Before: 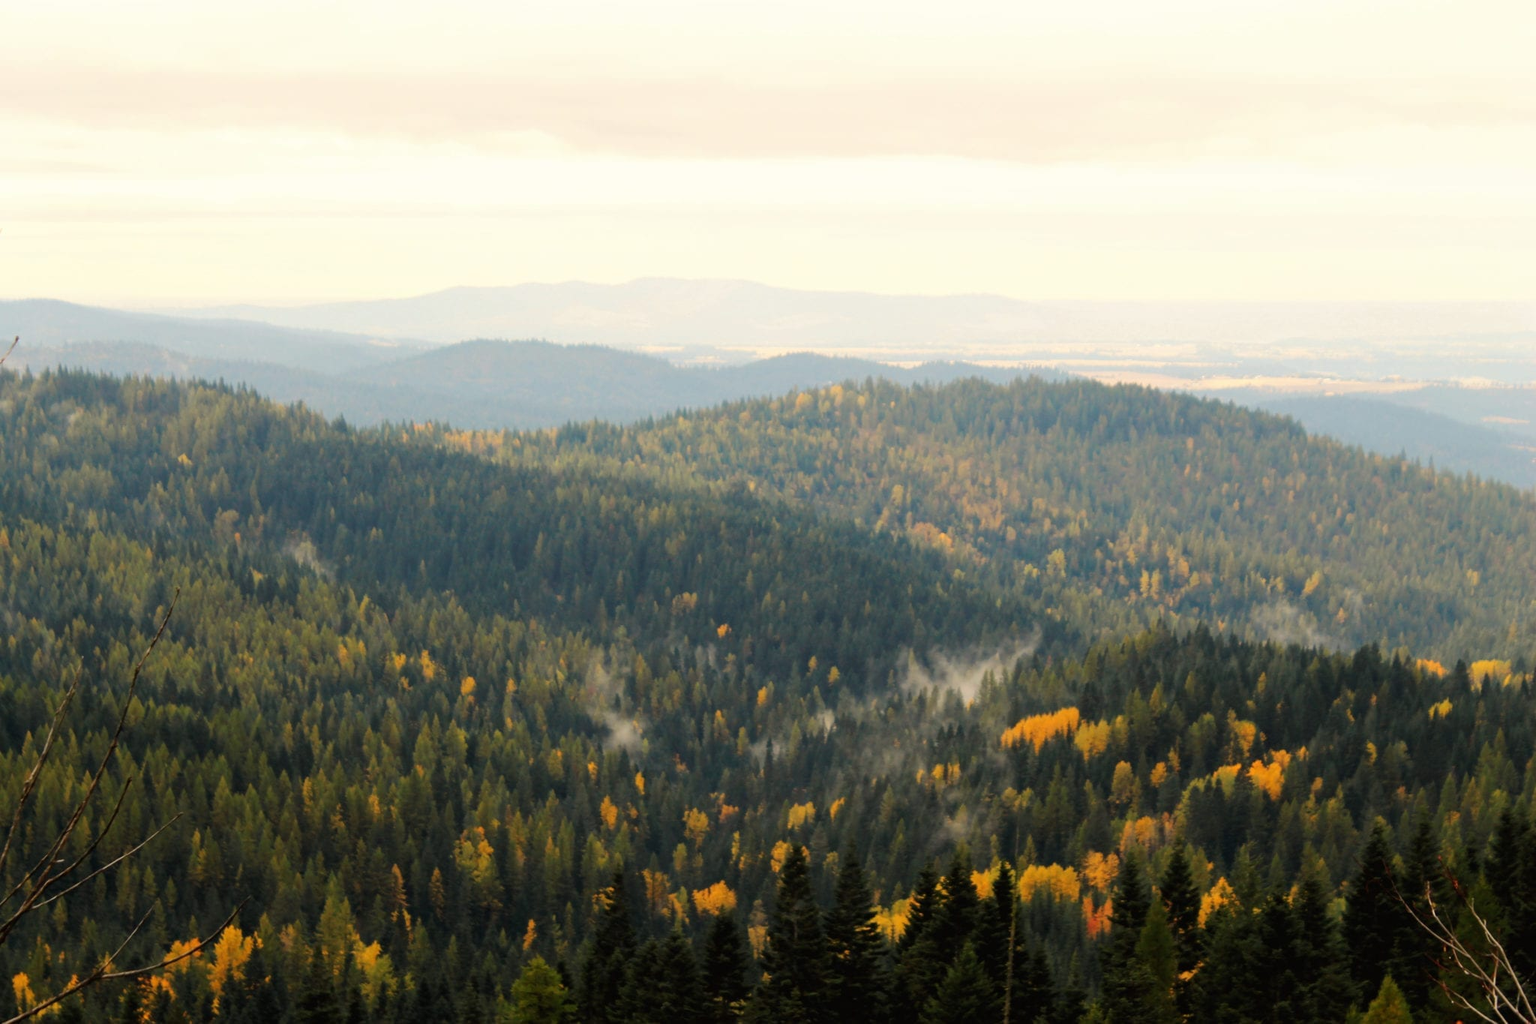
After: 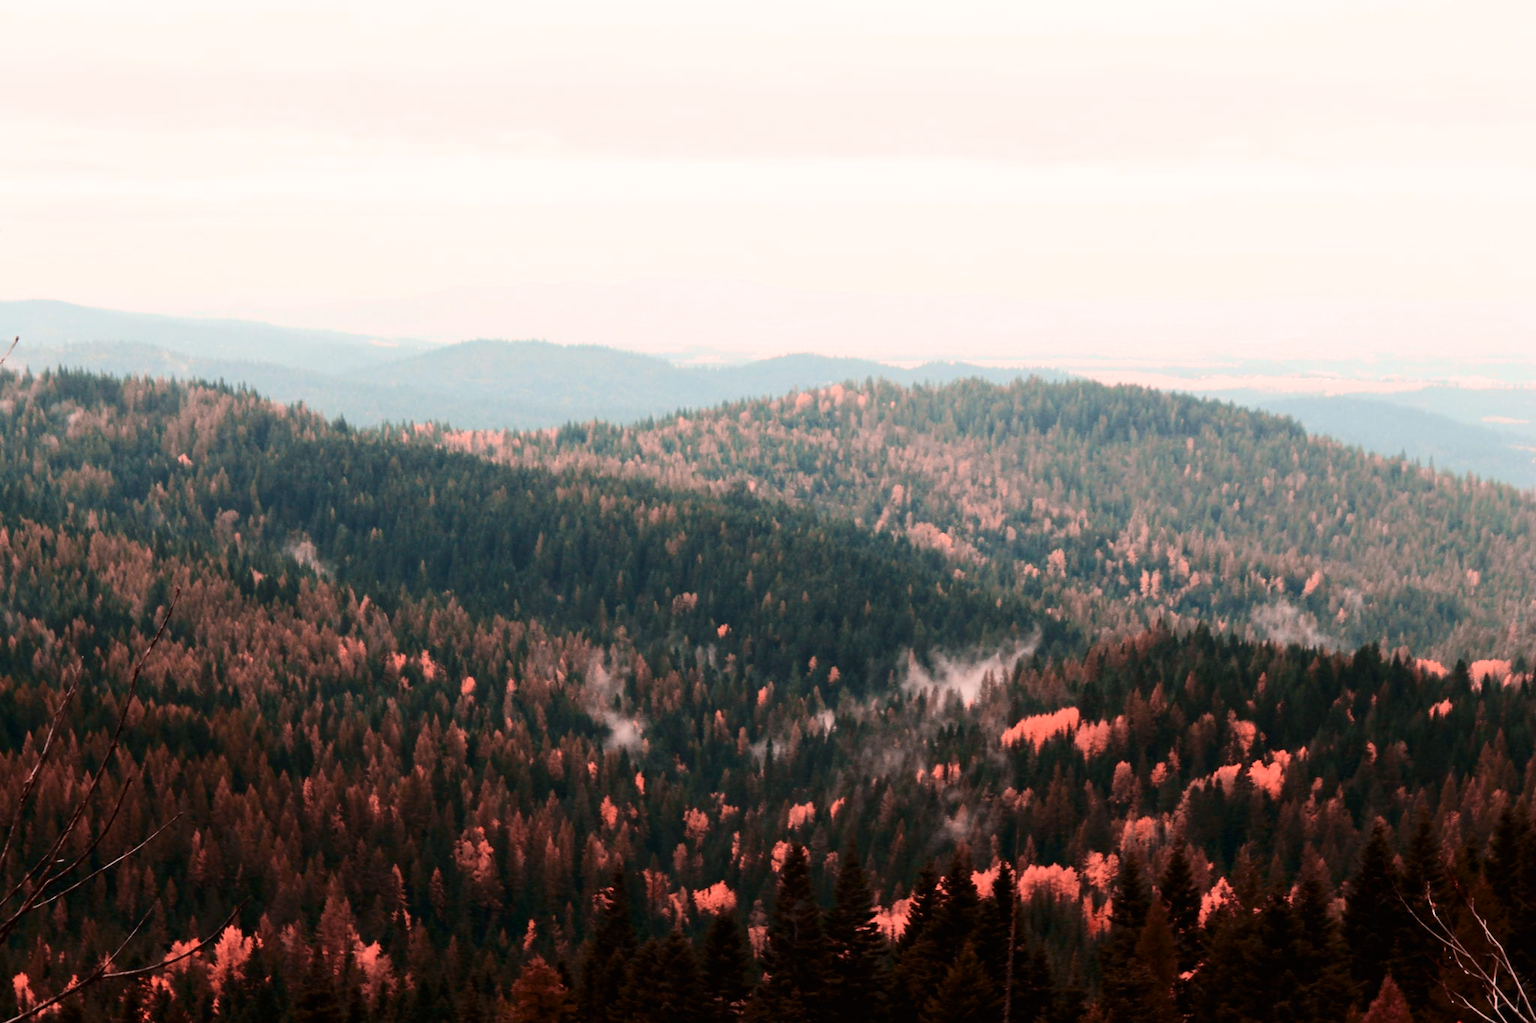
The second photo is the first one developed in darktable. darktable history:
color zones: curves: ch2 [(0, 0.5) (0.084, 0.497) (0.323, 0.335) (0.4, 0.497) (1, 0.5)], process mode strong
contrast brightness saturation: contrast 0.28
